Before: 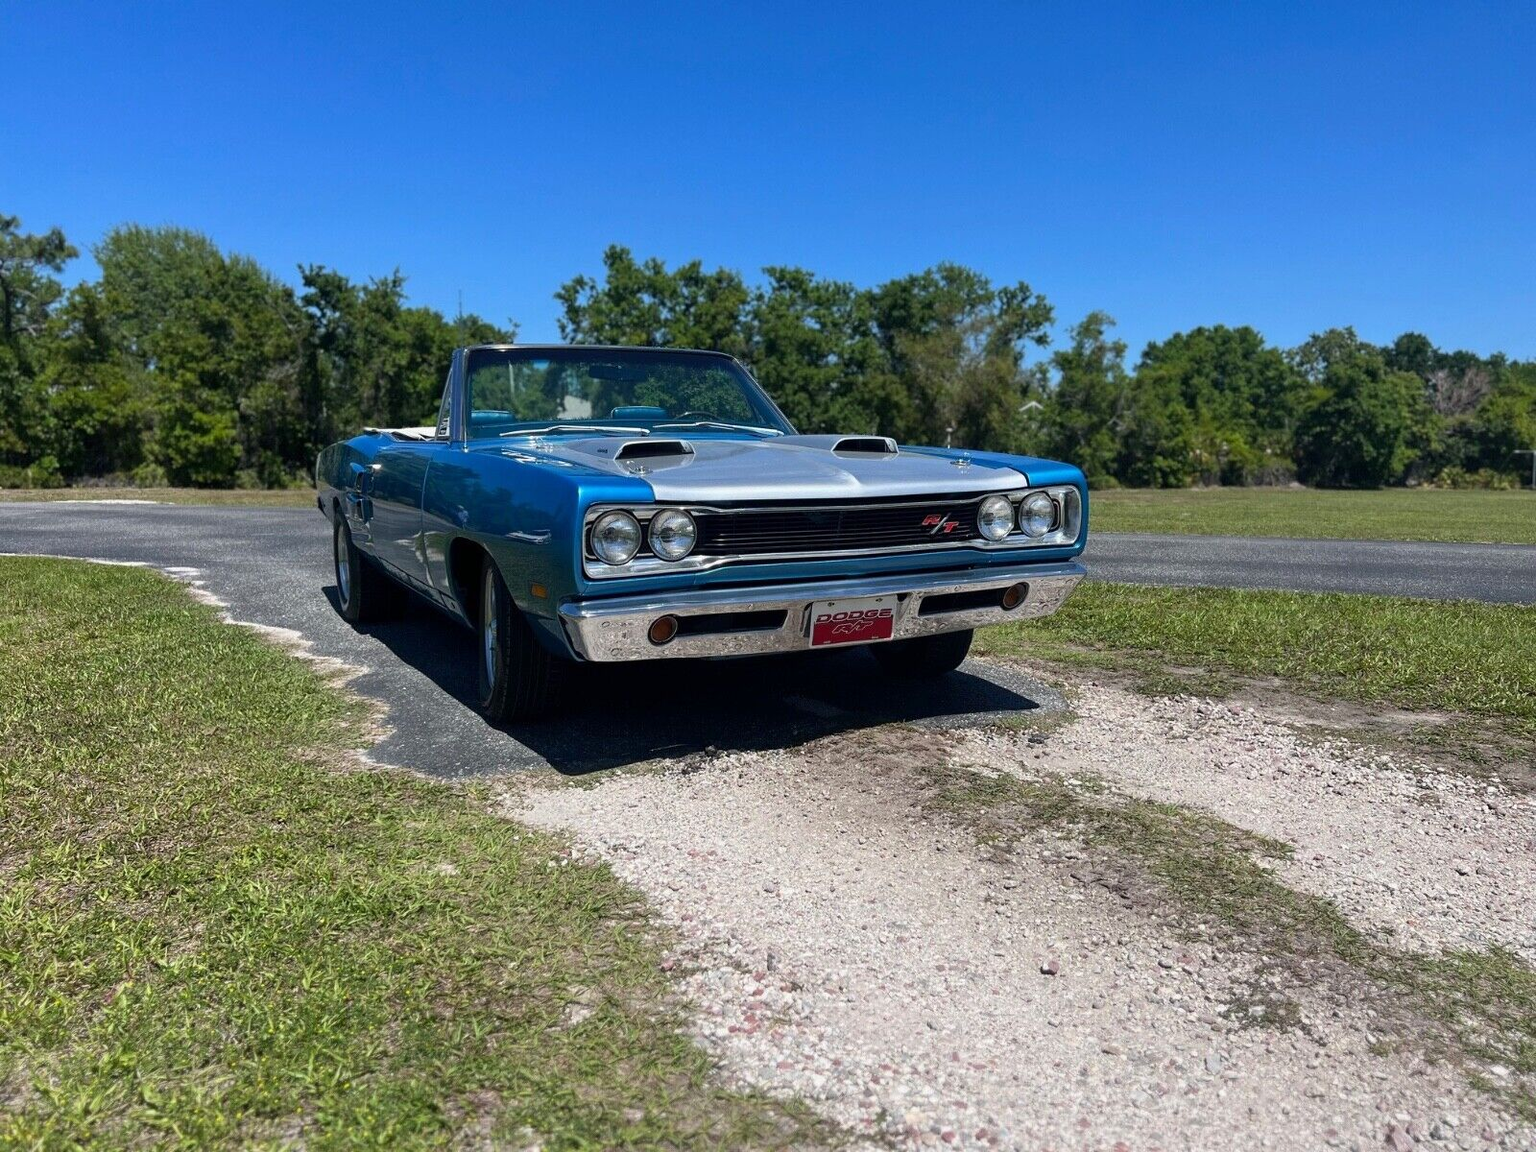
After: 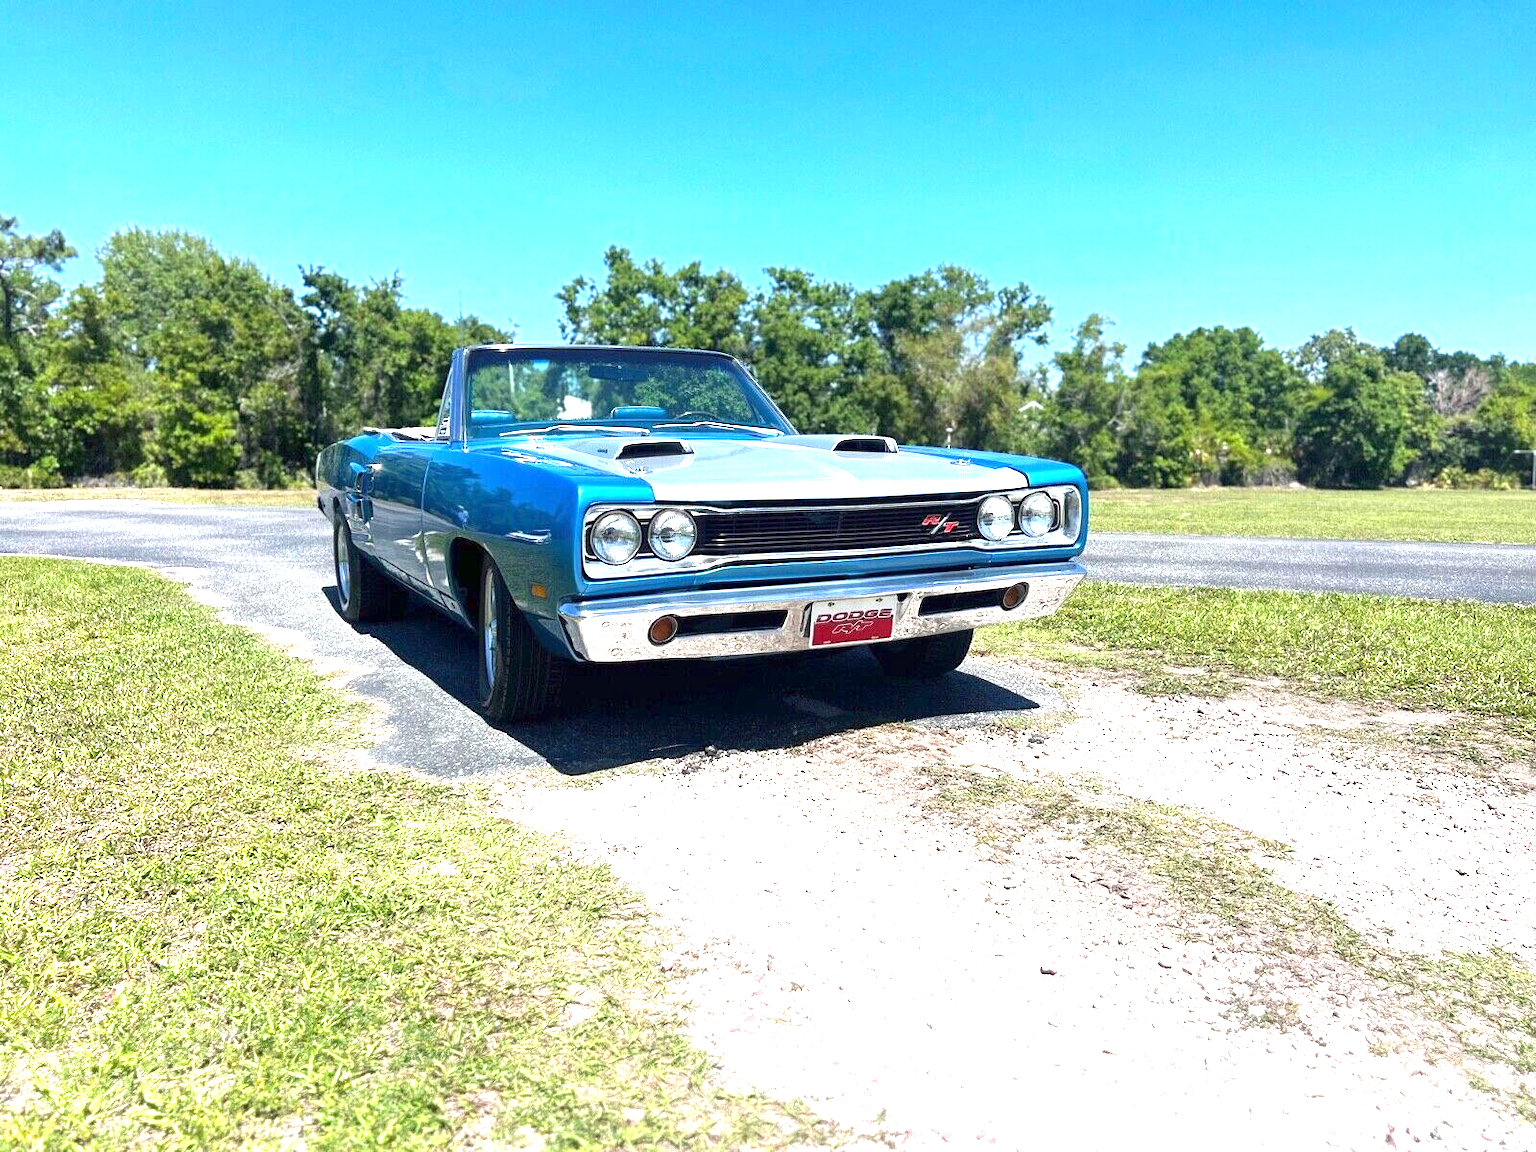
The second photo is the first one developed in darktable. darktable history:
exposure: exposure 1.989 EV, compensate highlight preservation false
